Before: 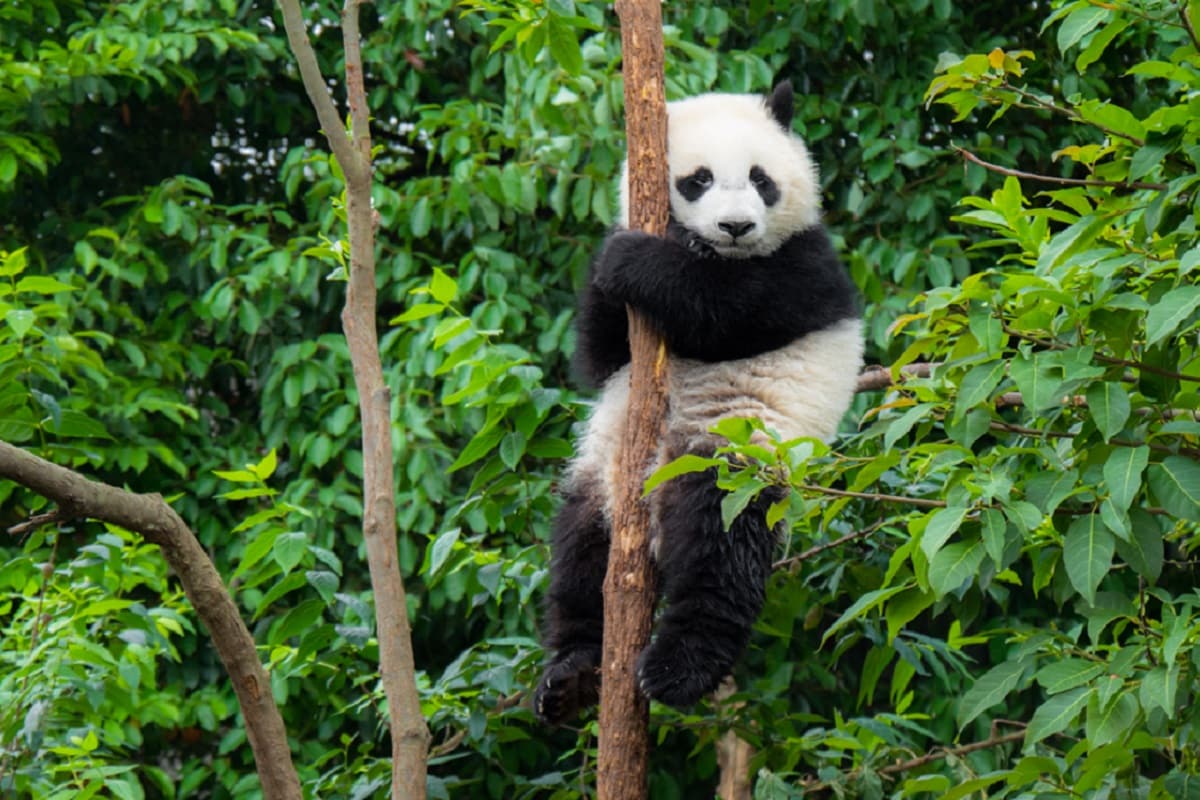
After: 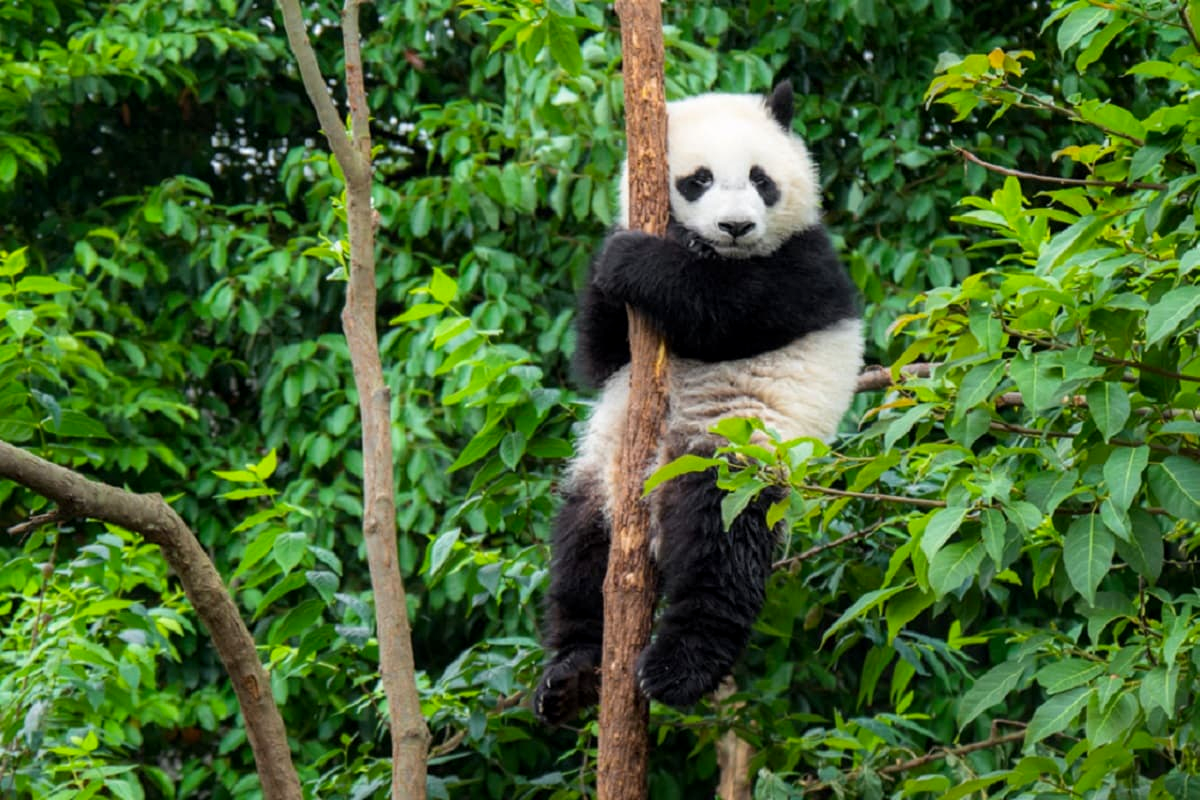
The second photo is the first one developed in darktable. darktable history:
local contrast: highlights 100%, shadows 100%, detail 120%, midtone range 0.2
contrast brightness saturation: contrast 0.1, brightness 0.03, saturation 0.09
